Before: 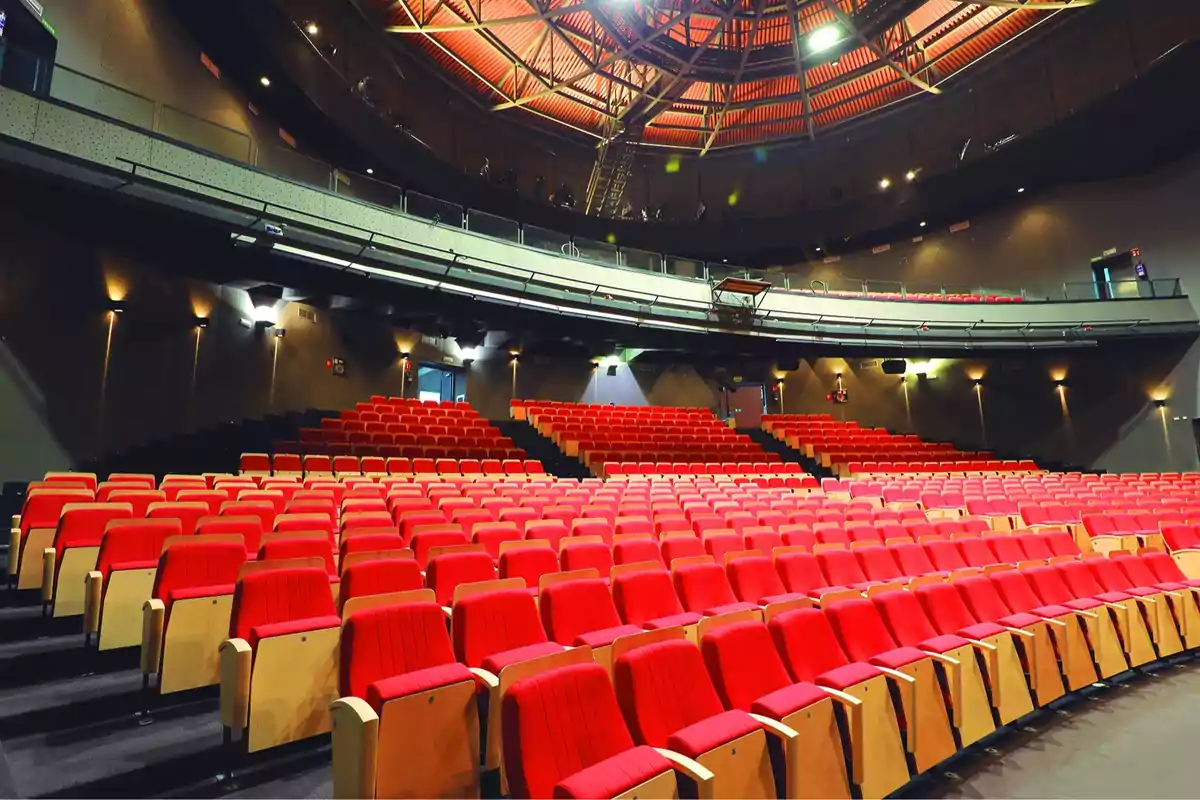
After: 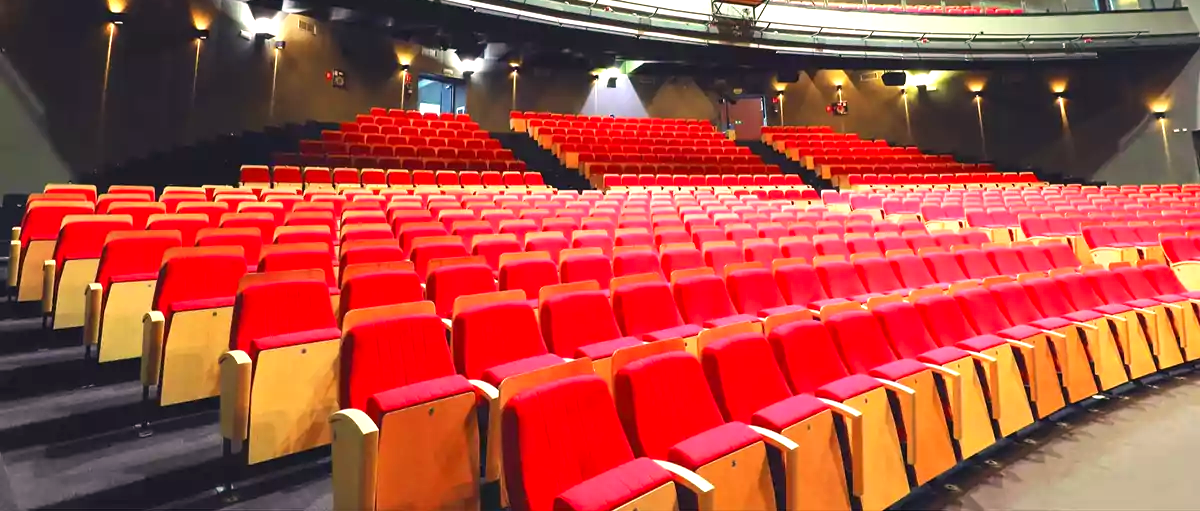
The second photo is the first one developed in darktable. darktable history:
exposure: black level correction 0, exposure 0.7 EV, compensate highlight preservation false
crop and rotate: top 36.063%
color correction: highlights a* 7.52, highlights b* 3.9
